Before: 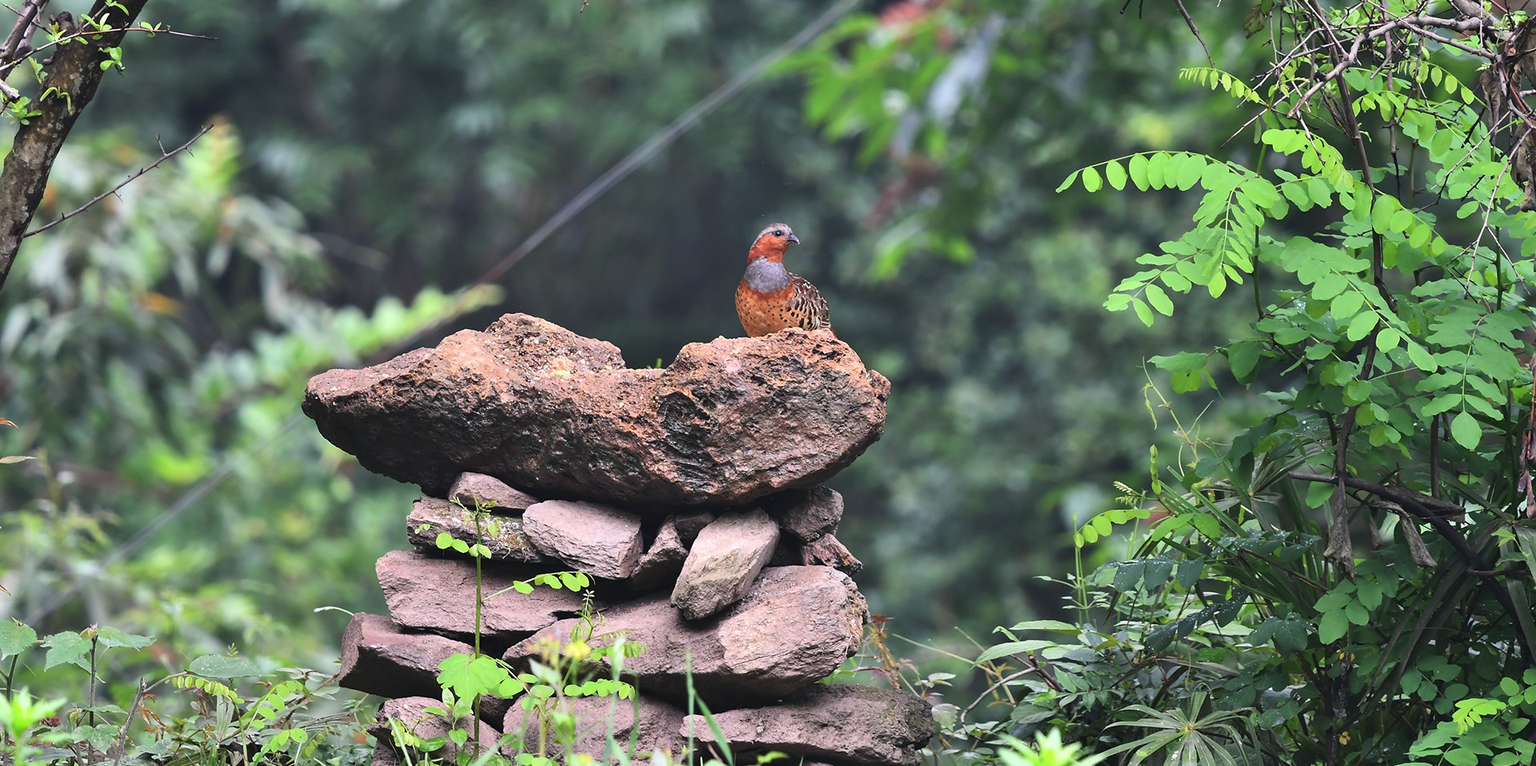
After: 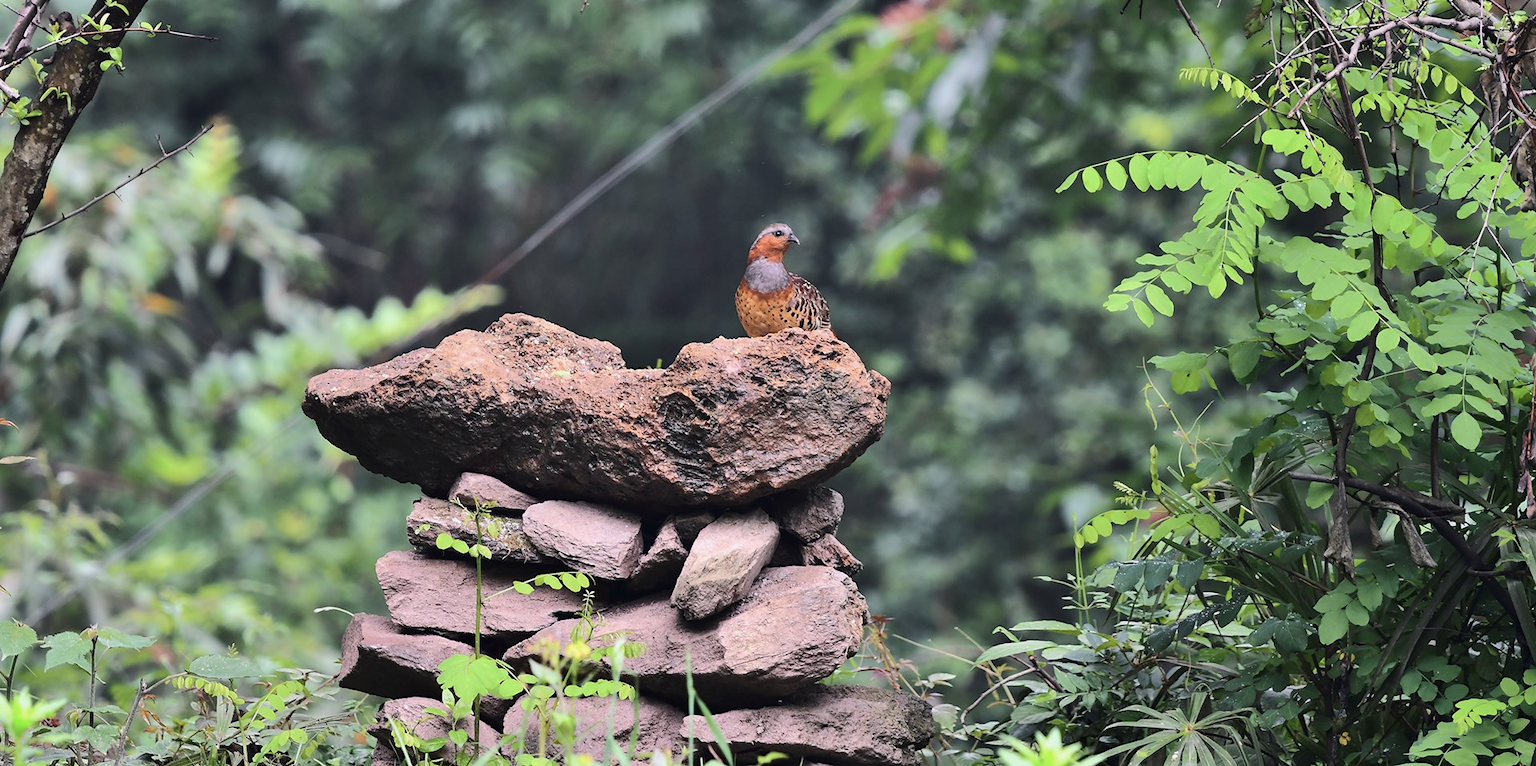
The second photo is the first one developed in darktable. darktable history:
tone curve: curves: ch0 [(0, 0) (0.052, 0.018) (0.236, 0.207) (0.41, 0.417) (0.485, 0.518) (0.54, 0.584) (0.625, 0.666) (0.845, 0.828) (0.994, 0.964)]; ch1 [(0, 0.055) (0.15, 0.117) (0.317, 0.34) (0.382, 0.408) (0.434, 0.441) (0.472, 0.479) (0.498, 0.501) (0.557, 0.558) (0.616, 0.59) (0.739, 0.7) (0.873, 0.857) (1, 0.928)]; ch2 [(0, 0) (0.352, 0.403) (0.447, 0.466) (0.482, 0.482) (0.528, 0.526) (0.586, 0.577) (0.618, 0.621) (0.785, 0.747) (1, 1)], color space Lab, independent channels, preserve colors none
